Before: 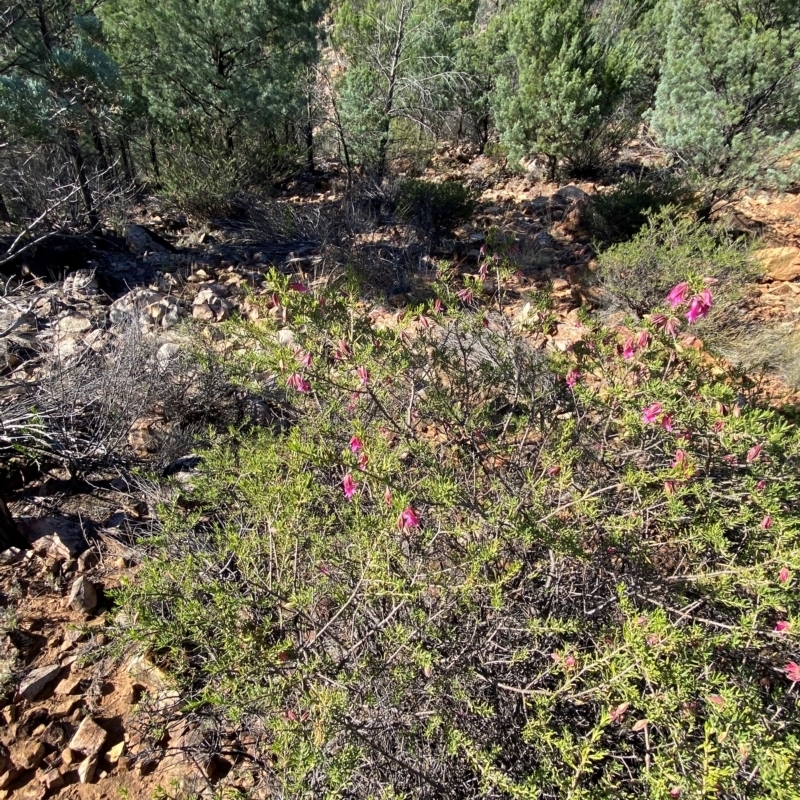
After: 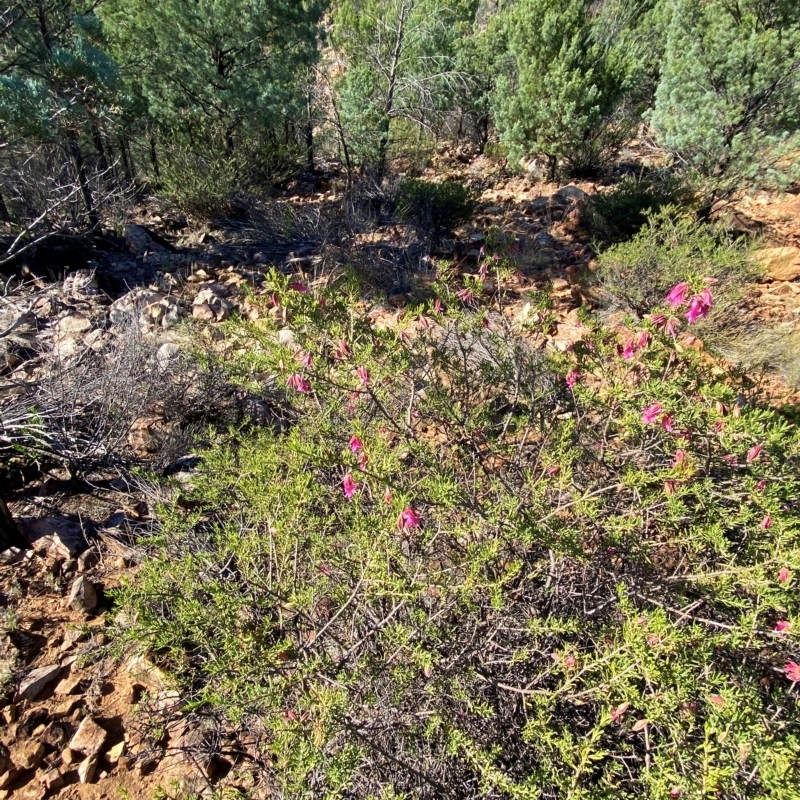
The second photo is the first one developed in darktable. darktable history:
velvia: on, module defaults
base curve: curves: ch0 [(0, 0) (0.472, 0.508) (1, 1)], preserve colors none
